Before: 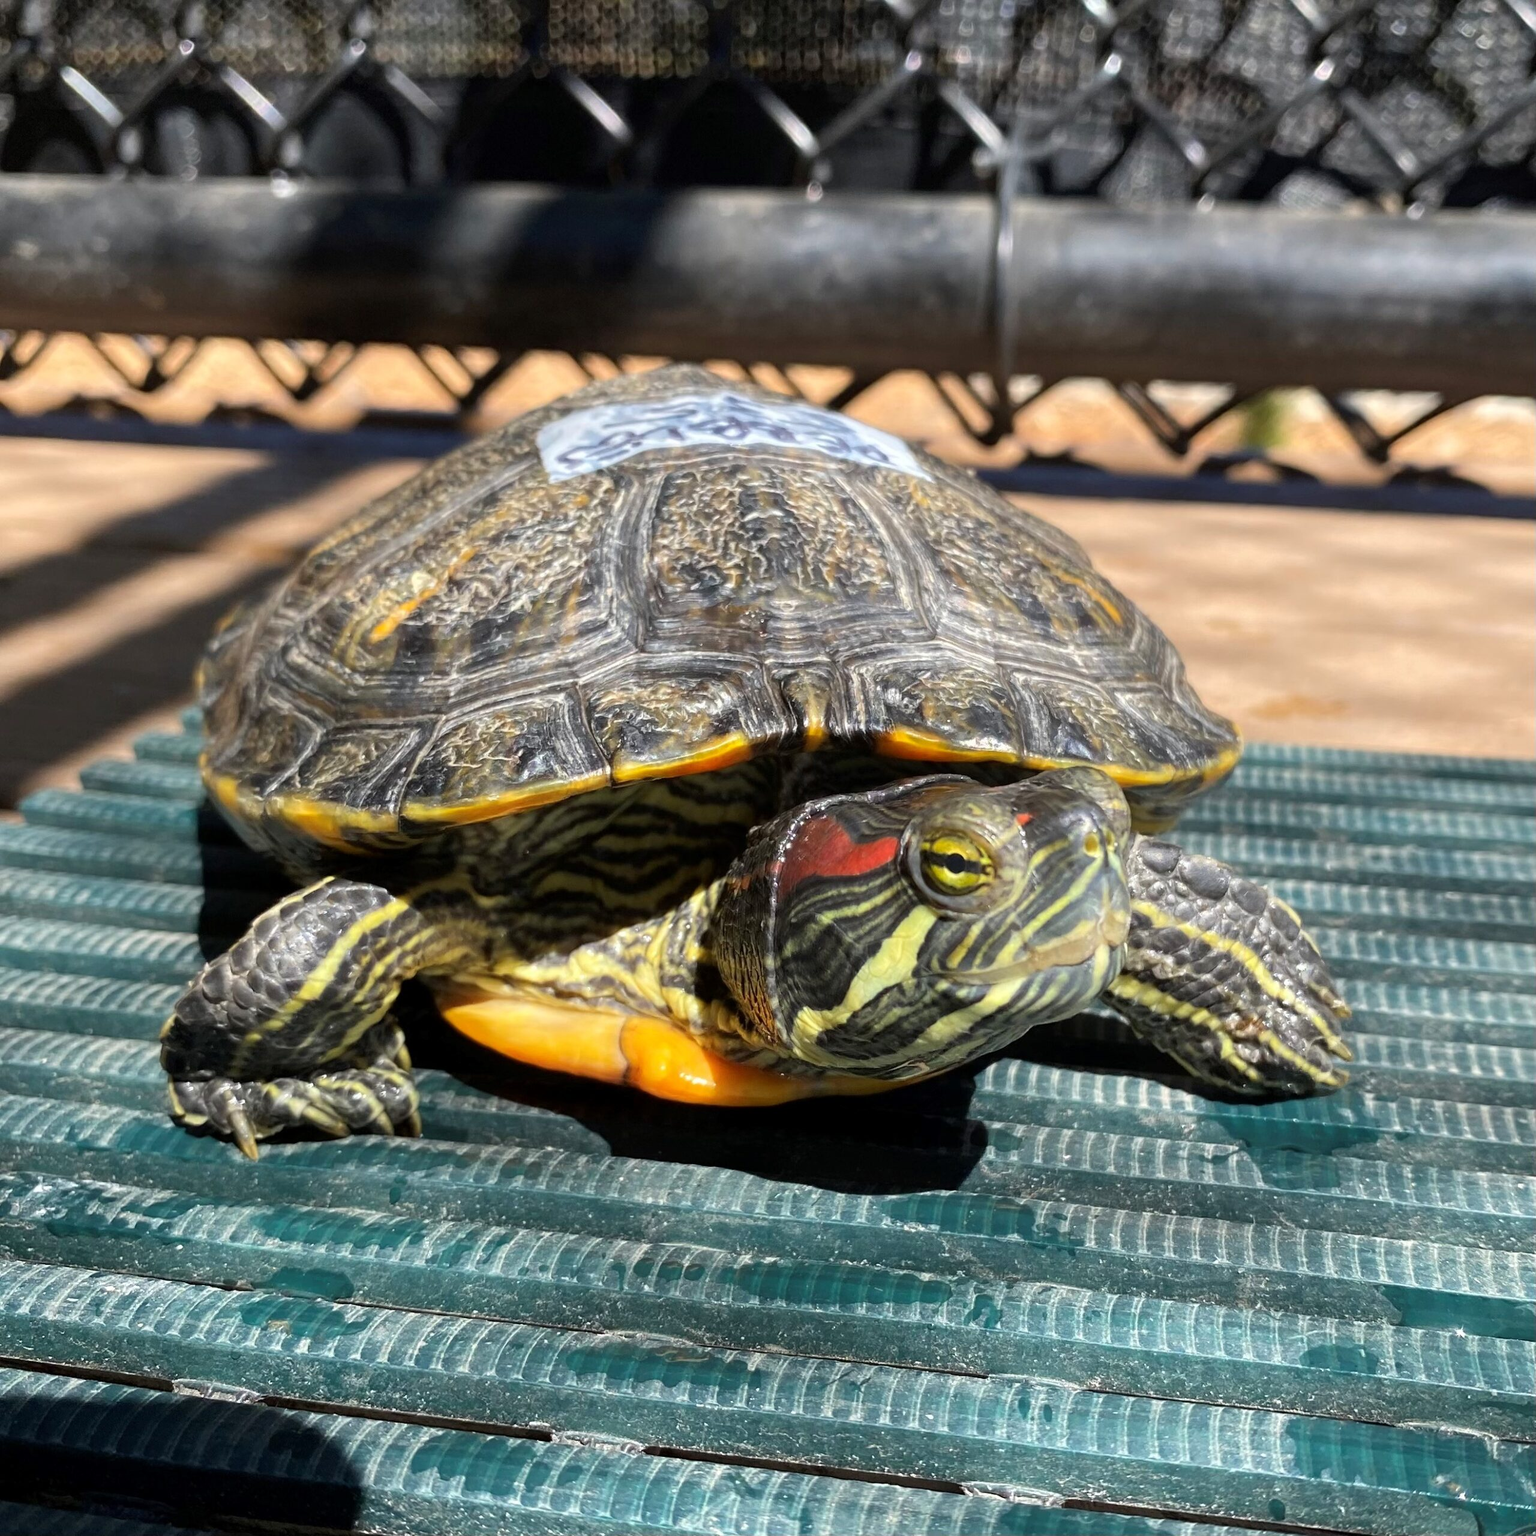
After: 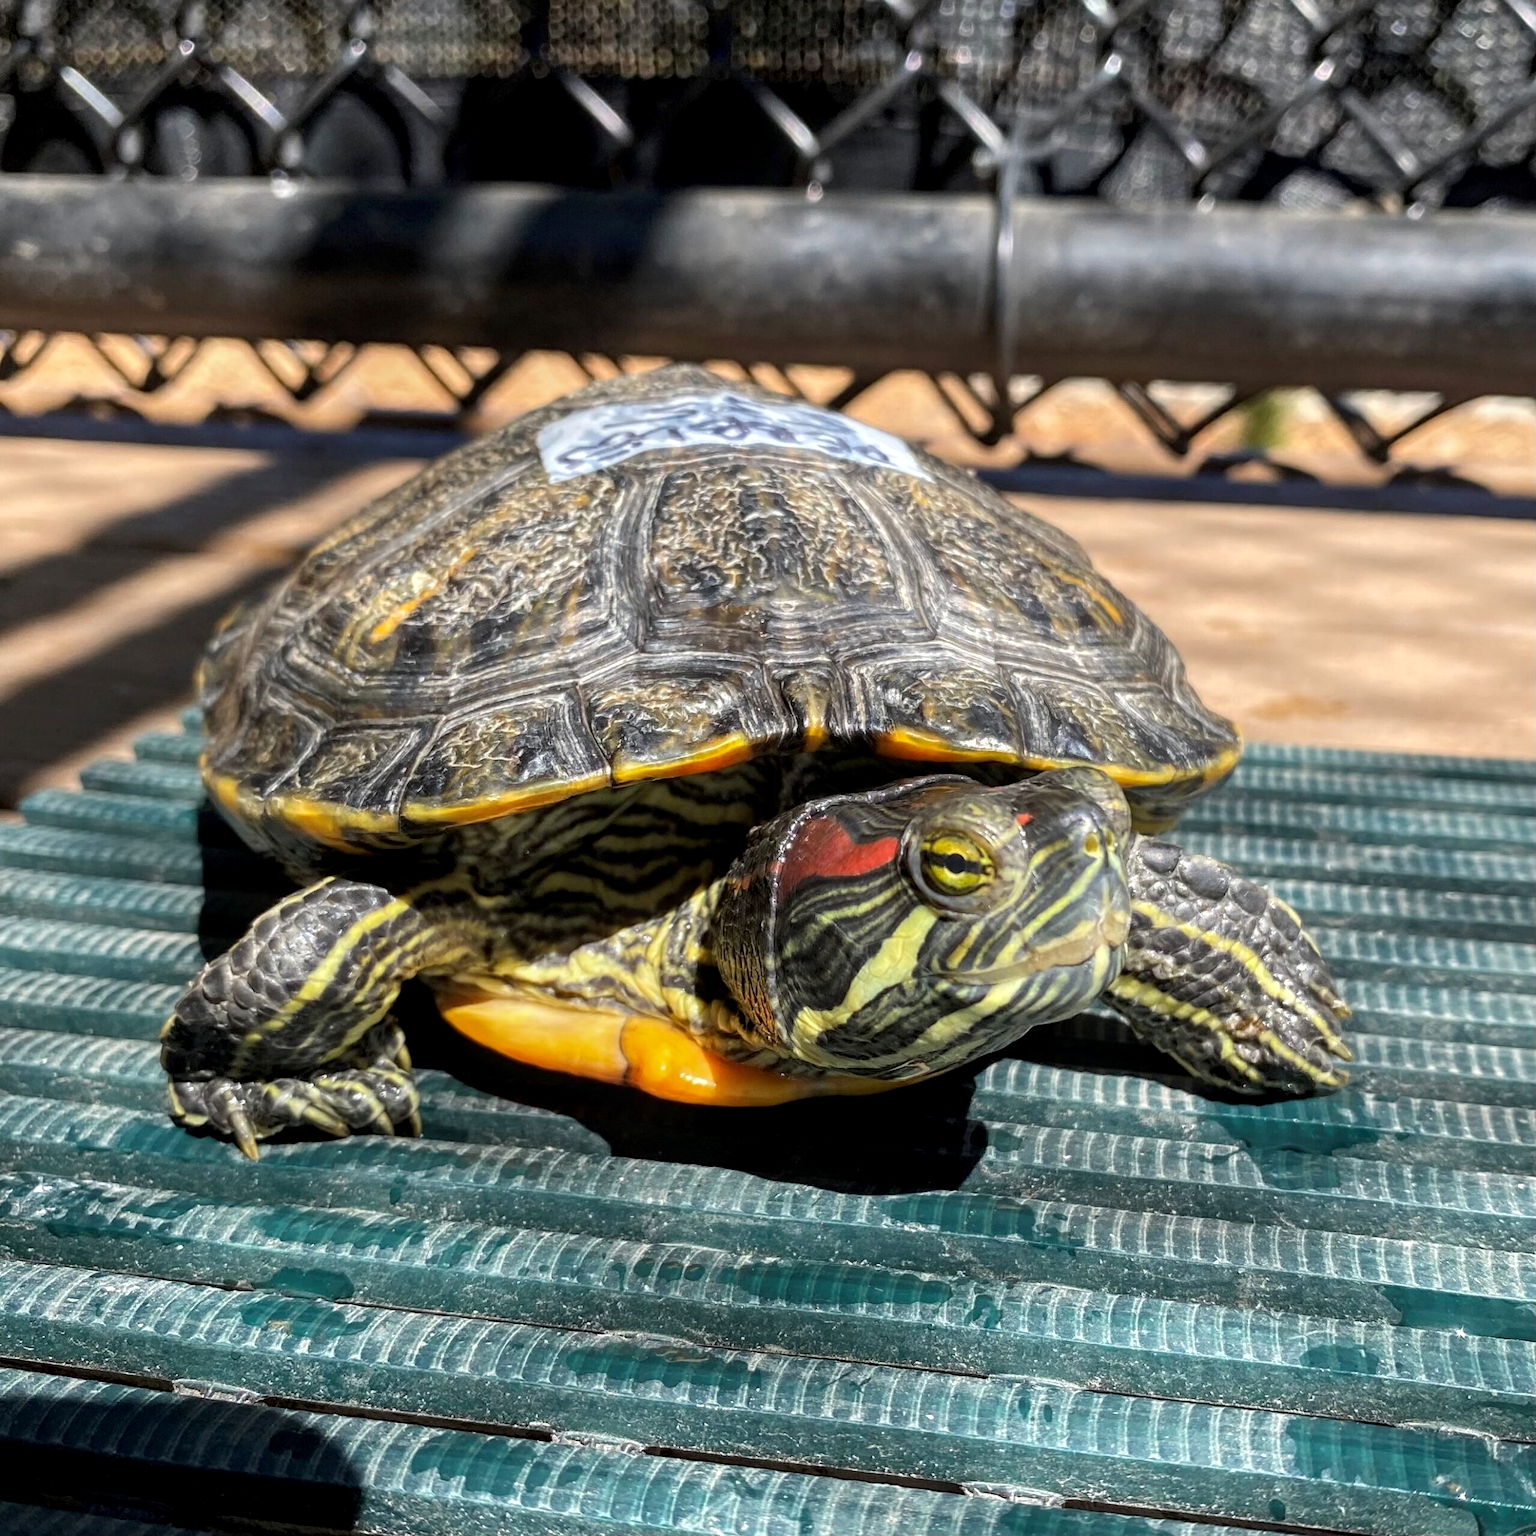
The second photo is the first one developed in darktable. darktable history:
exposure: black level correction 0.001, compensate highlight preservation false
local contrast: on, module defaults
